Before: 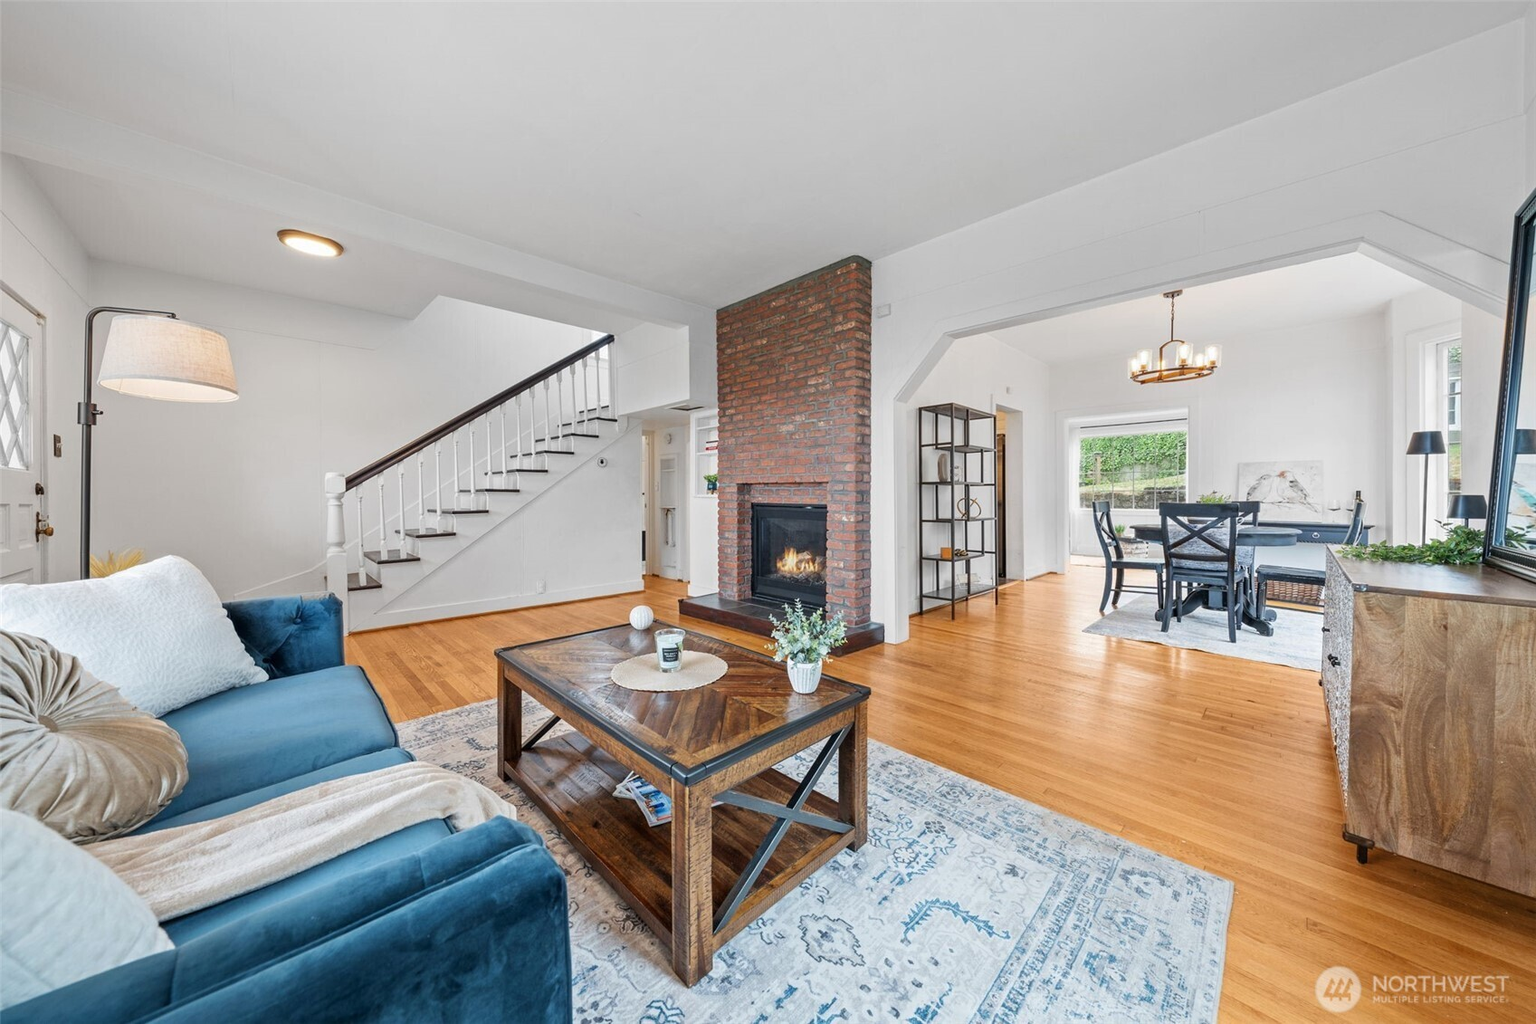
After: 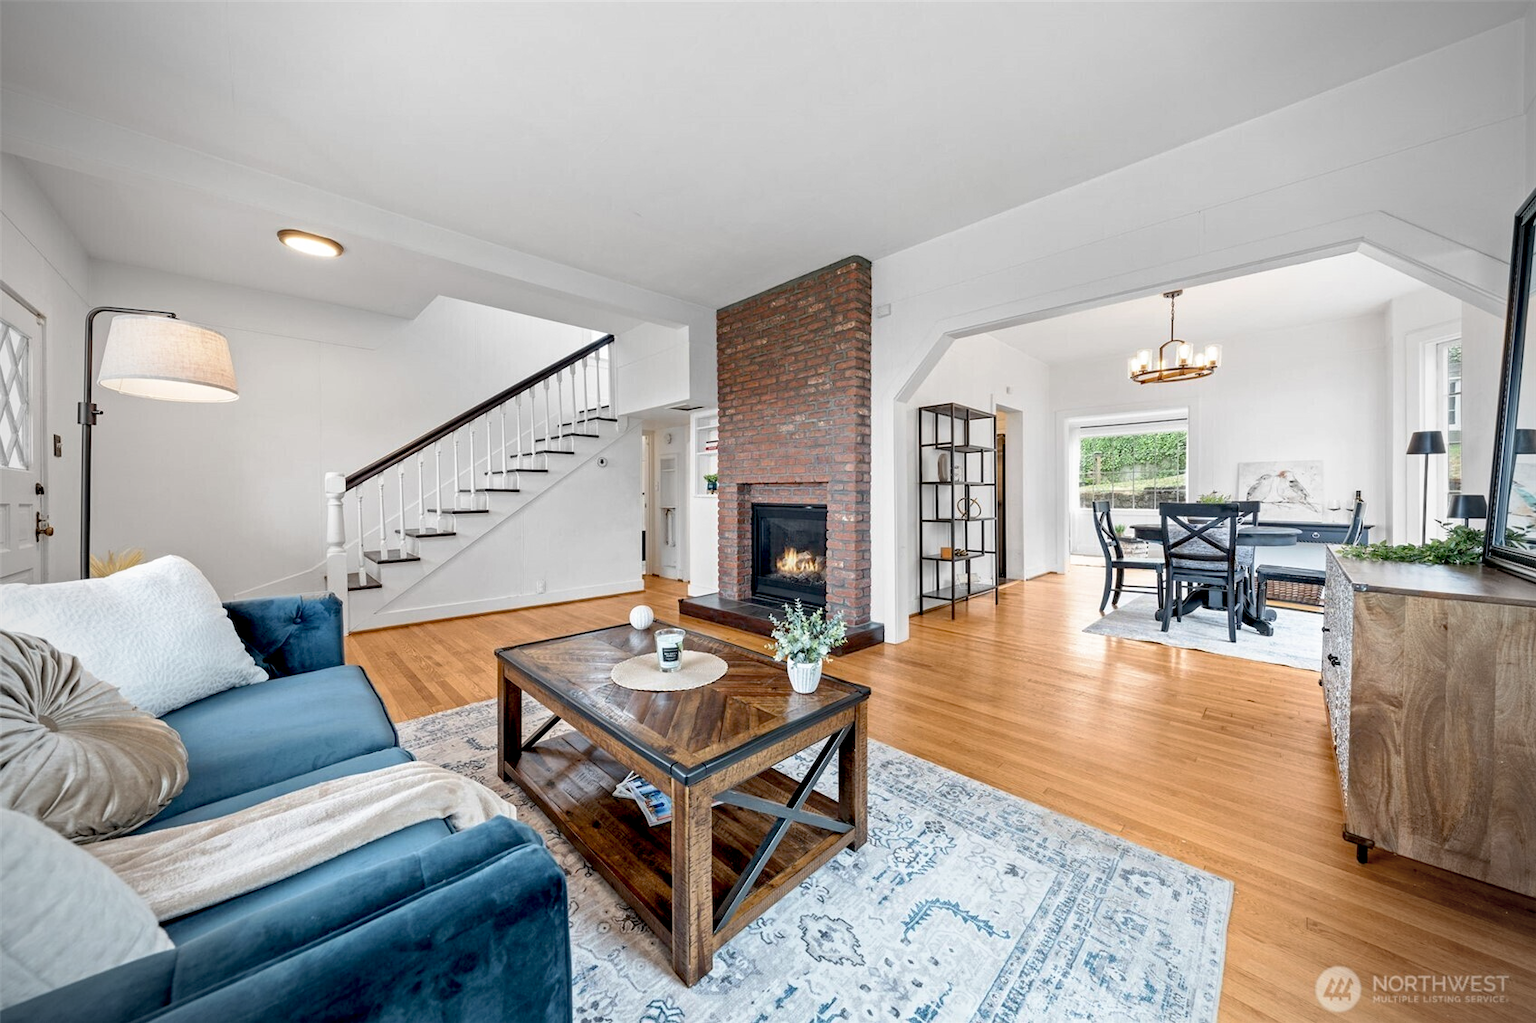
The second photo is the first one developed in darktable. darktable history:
vignetting: on, module defaults
contrast brightness saturation: saturation -0.167
base curve: curves: ch0 [(0.017, 0) (0.425, 0.441) (0.844, 0.933) (1, 1)], preserve colors none
